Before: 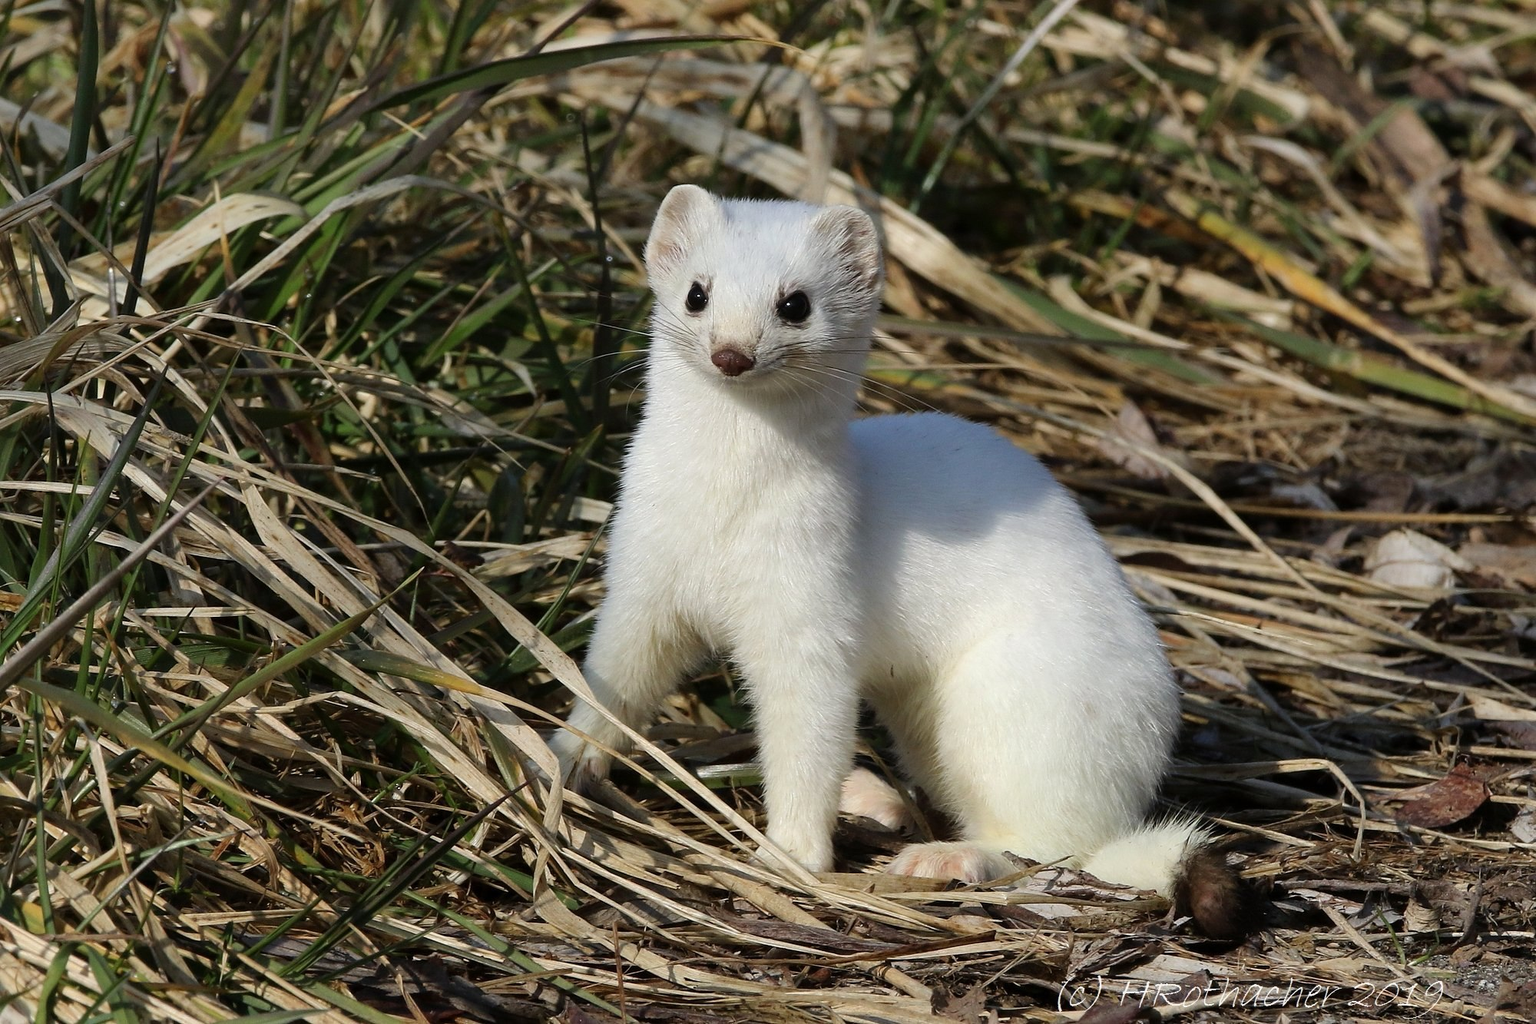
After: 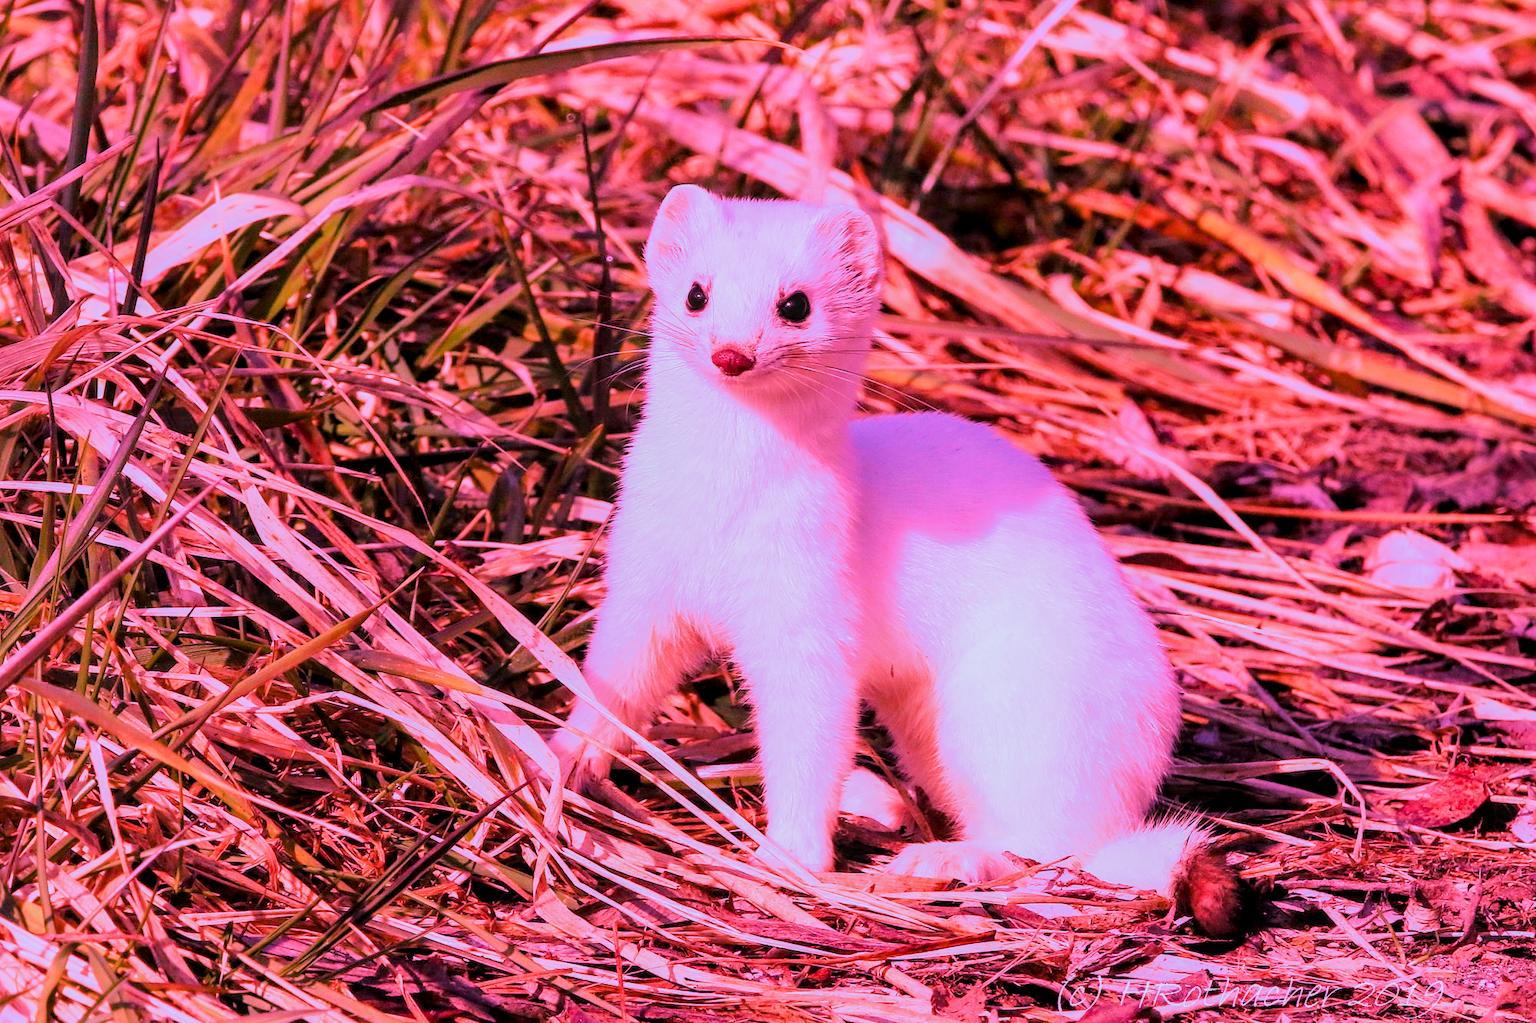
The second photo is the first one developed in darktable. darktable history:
local contrast: on, module defaults
raw chromatic aberrations: on, module defaults
color calibration: x 0.37, y 0.382, temperature 4313.32 K
exposure: black level correction 0.001, exposure 0.5 EV, compensate exposure bias true, compensate highlight preservation false
filmic rgb: black relative exposure -7.65 EV, white relative exposure 4.56 EV, hardness 3.61
highlight reconstruction: method reconstruct color, iterations 1, diameter of reconstruction 64 px
hot pixels: on, module defaults
lens correction: scale 1.01, crop 1, focal 85, aperture 2.8, distance 10.02, camera "Canon EOS RP", lens "Canon RF 85mm F2 MACRO IS STM"
raw denoise: x [[0, 0.25, 0.5, 0.75, 1] ×4]
white balance: red 2.229, blue 1.46
tone equalizer "mask blending: all purposes": on, module defaults
color balance rgb: perceptual saturation grading › global saturation 25%, perceptual brilliance grading › mid-tones 10%, perceptual brilliance grading › shadows 15%, global vibrance 20%
